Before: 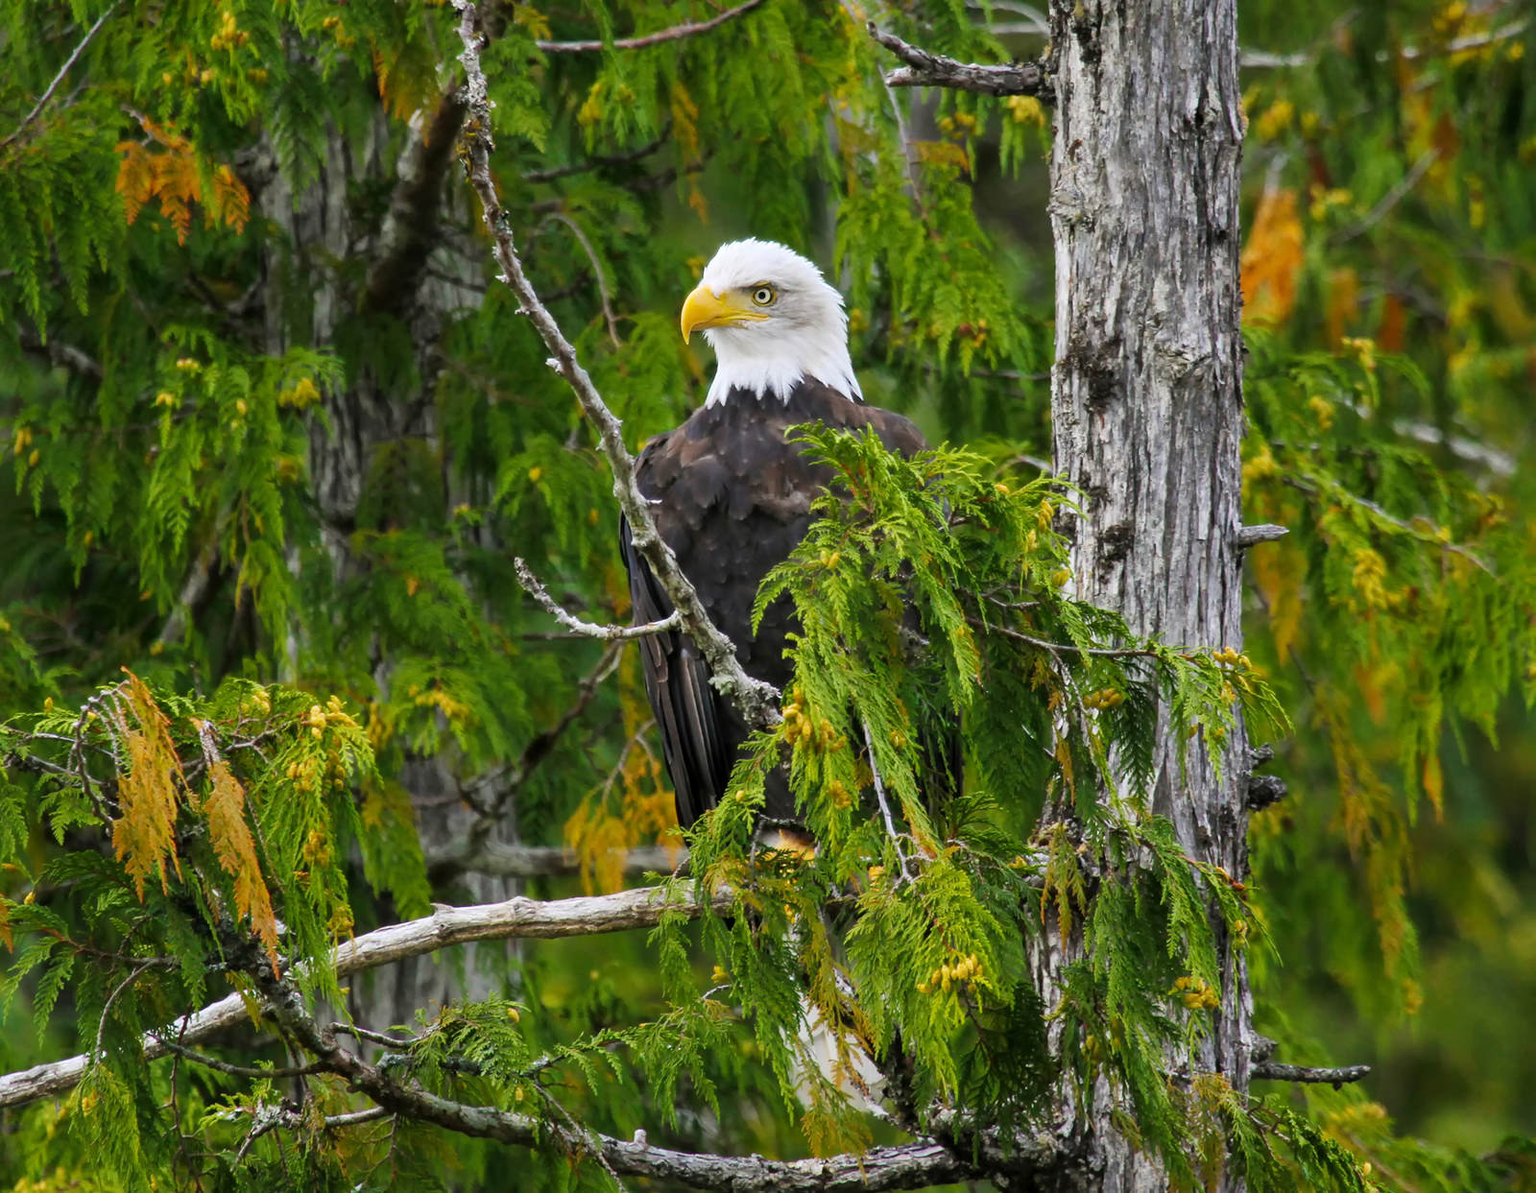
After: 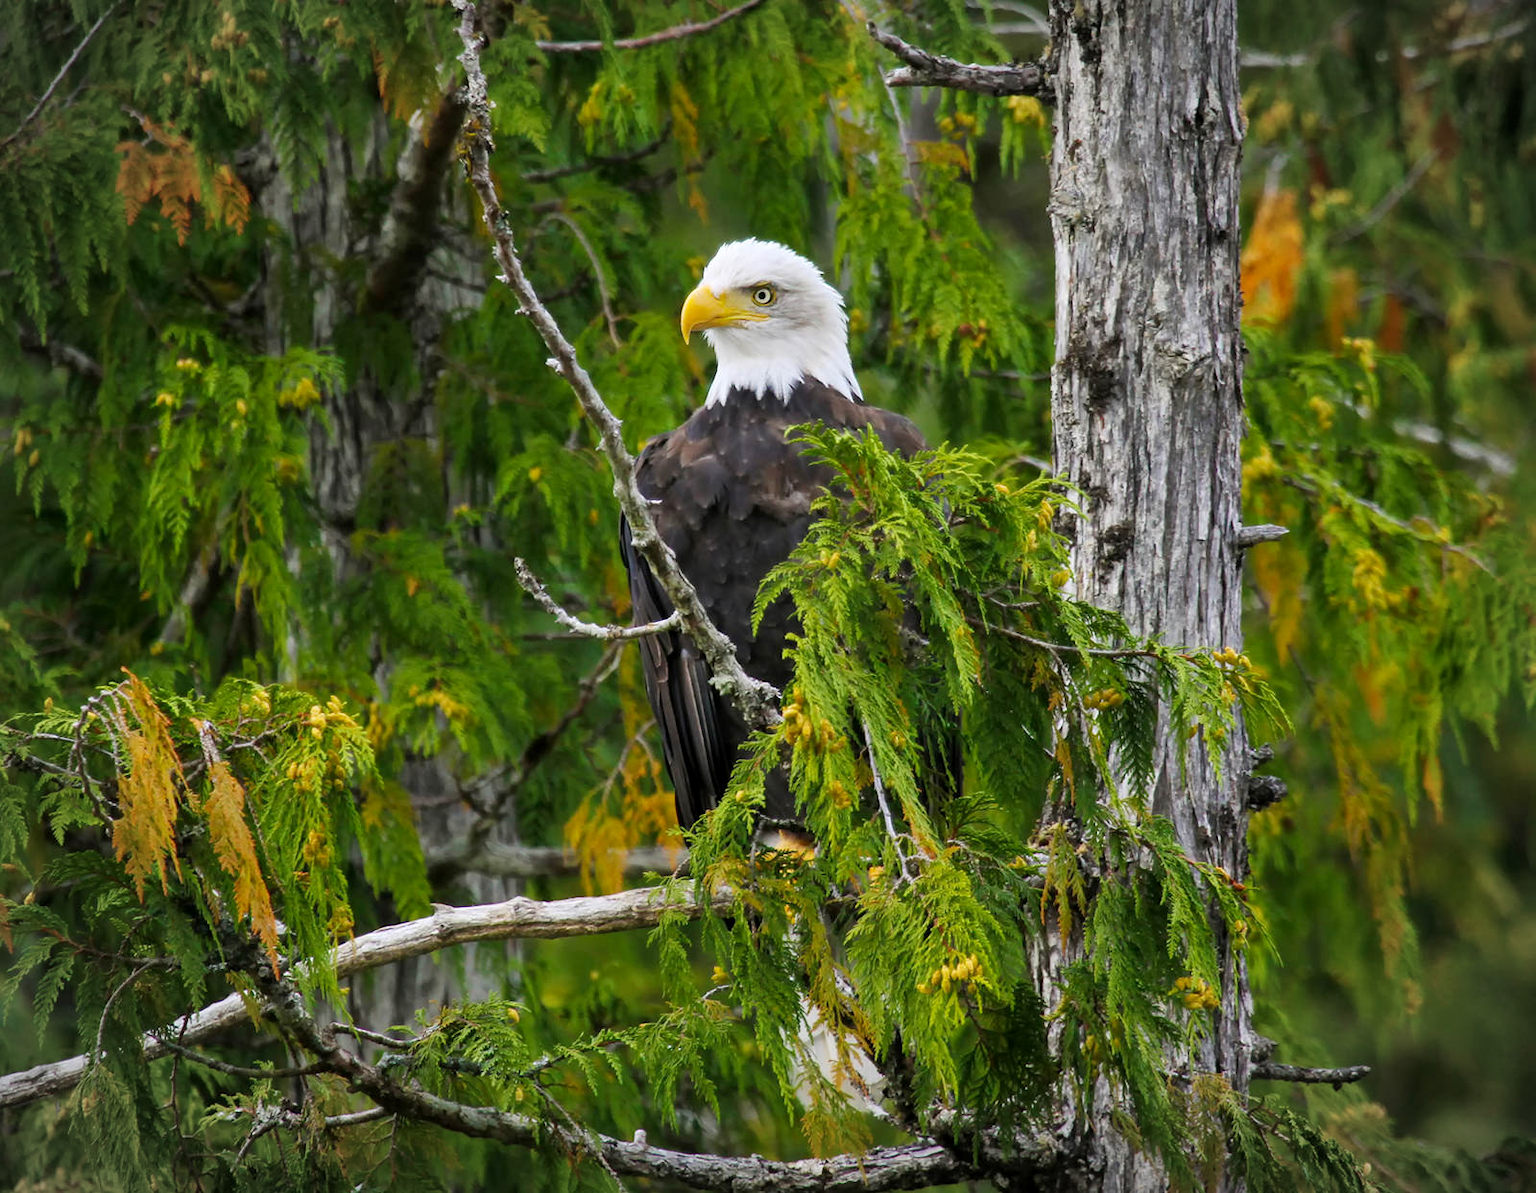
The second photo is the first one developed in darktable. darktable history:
exposure: black level correction 0.001, exposure 0.014 EV, compensate highlight preservation false
vignetting: fall-off start 87%, automatic ratio true
